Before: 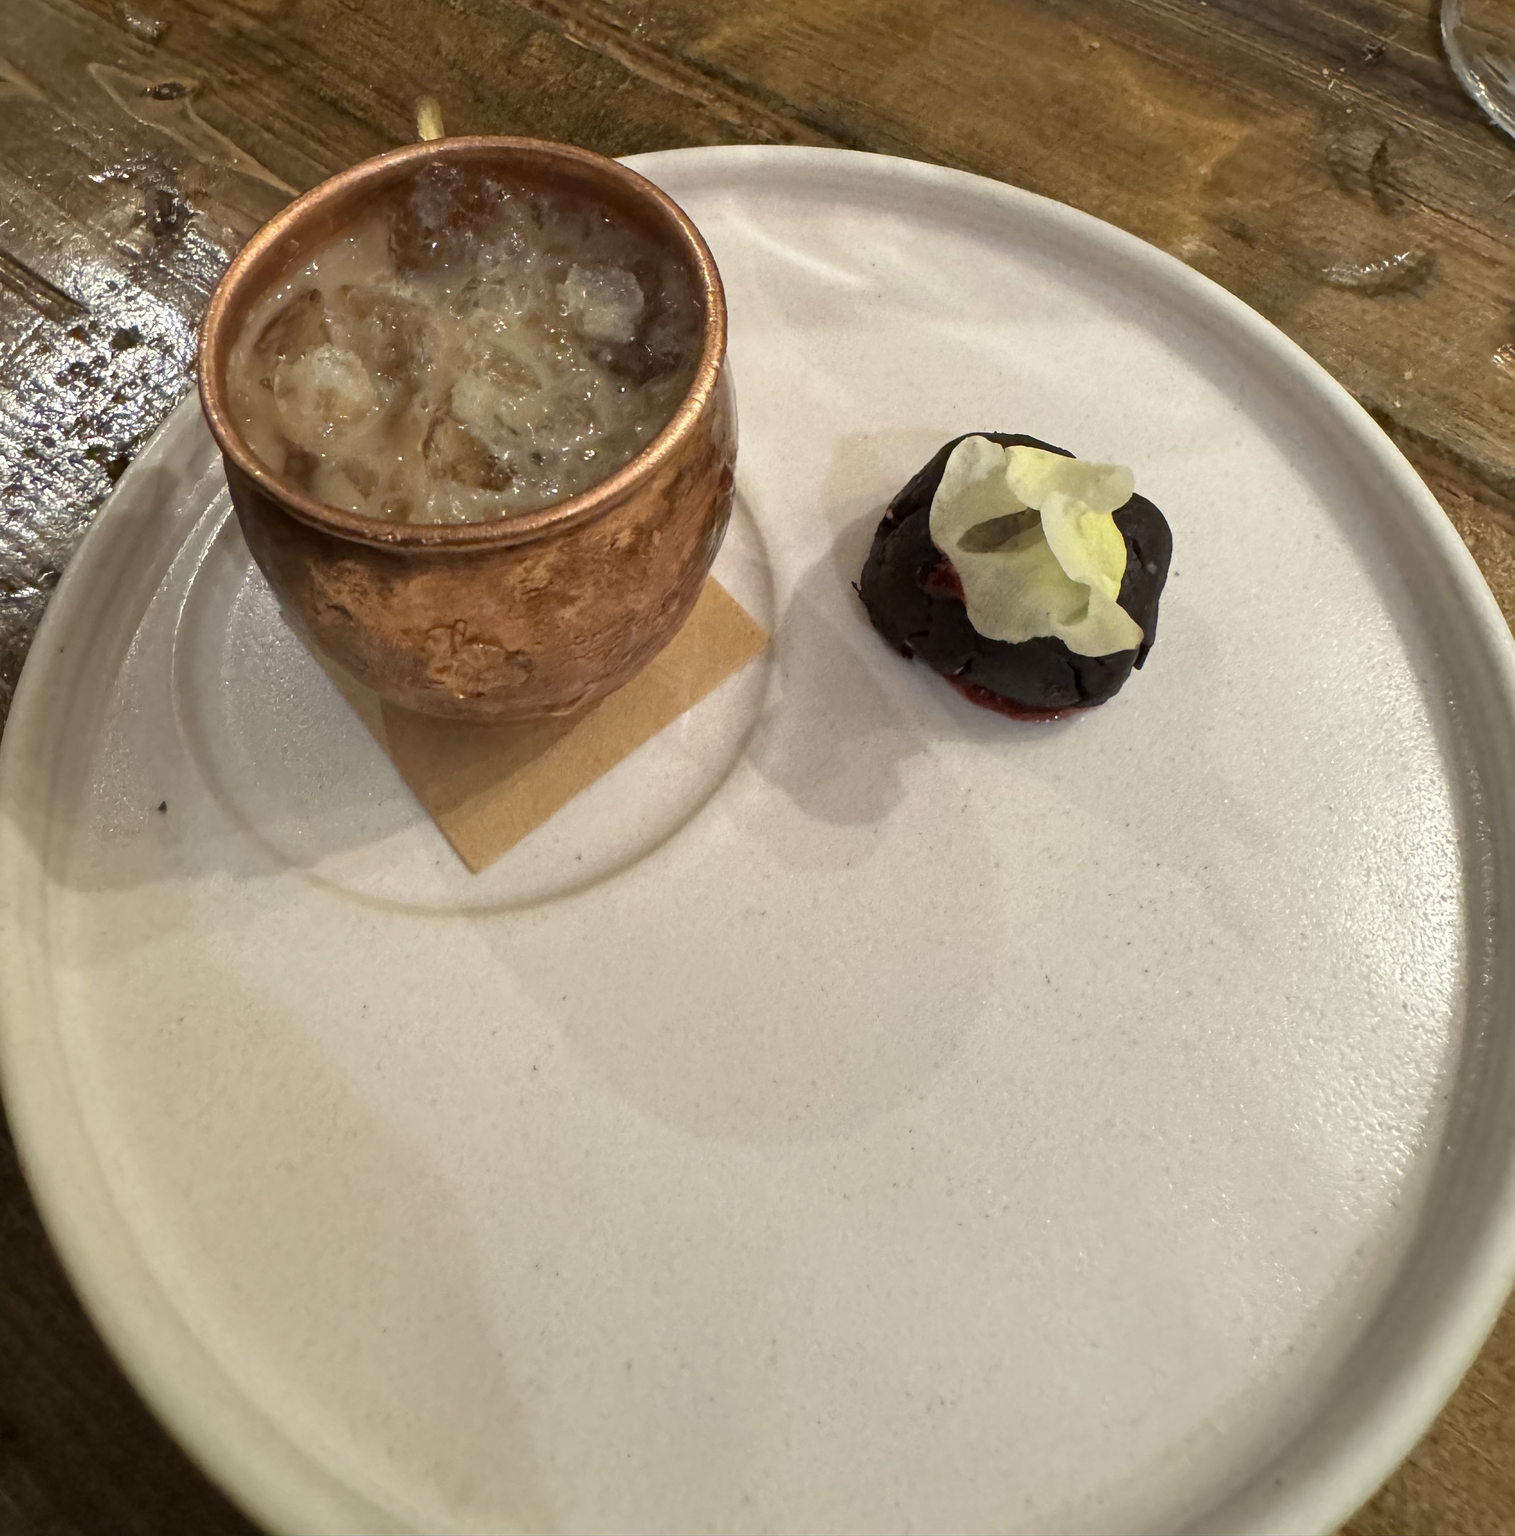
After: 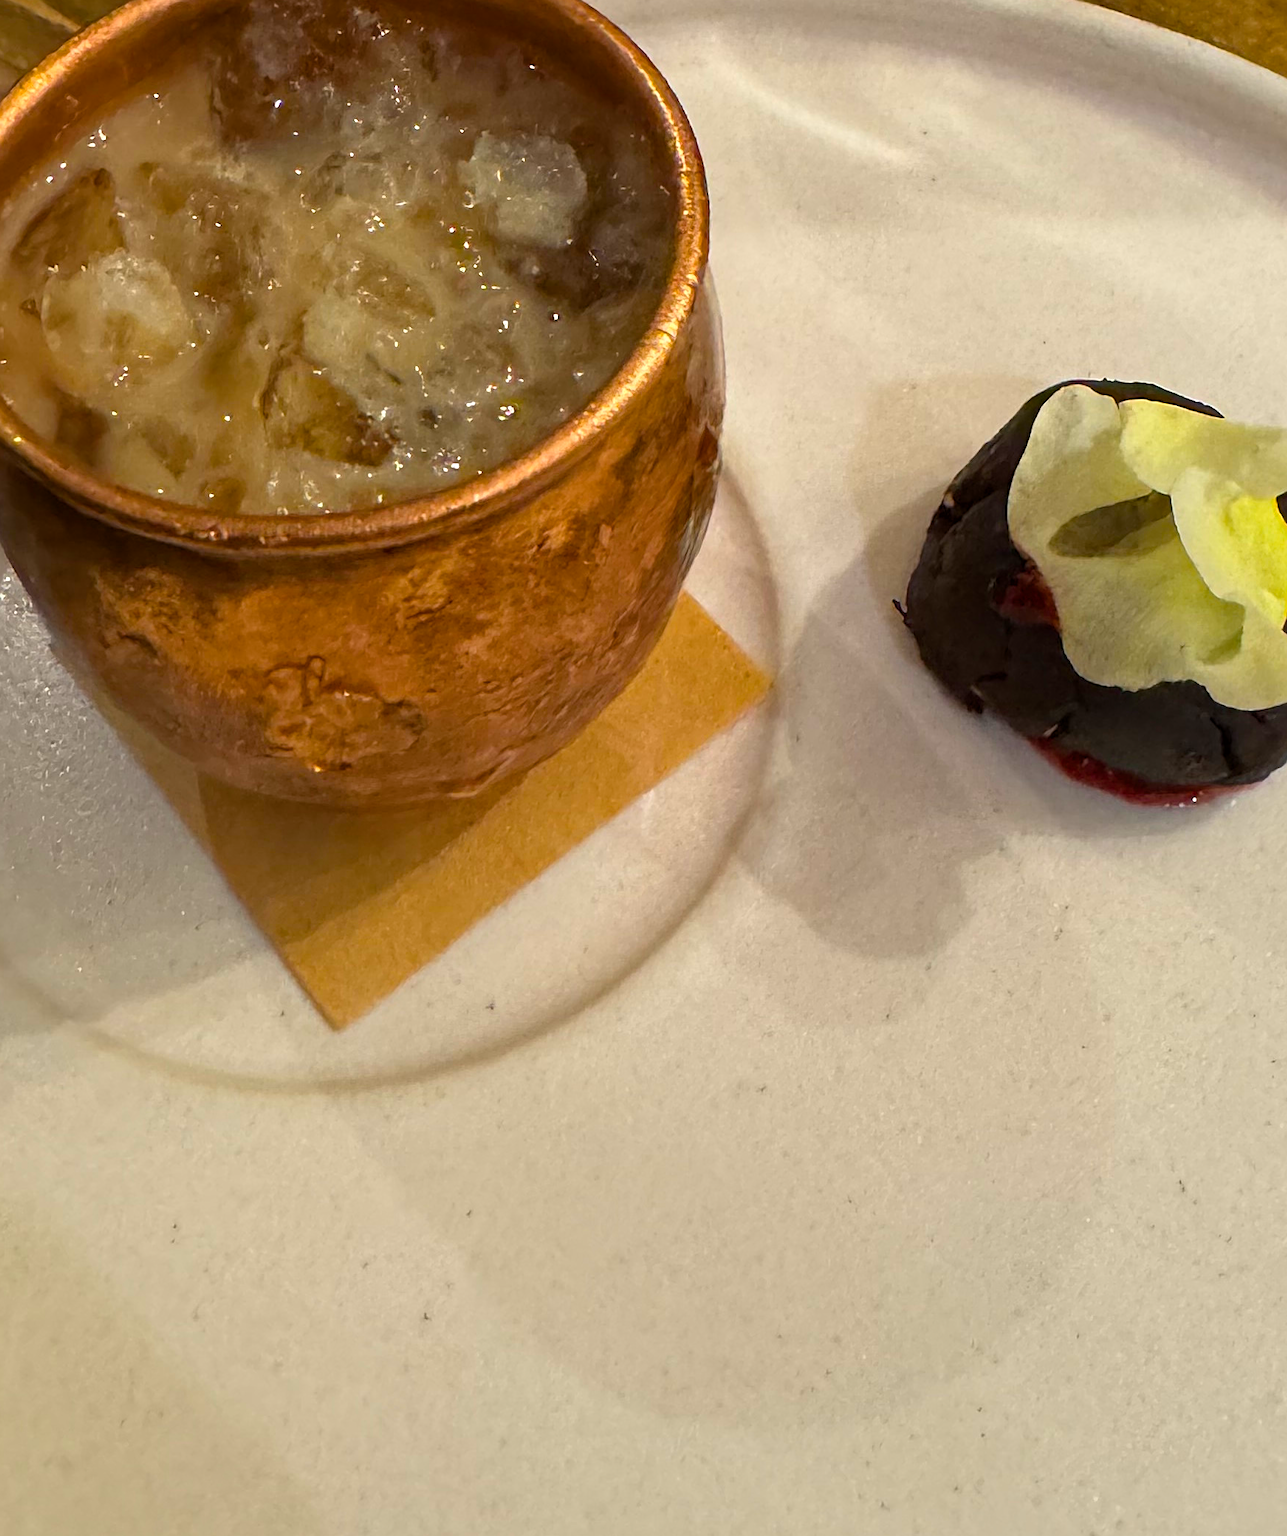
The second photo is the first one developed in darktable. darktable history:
crop: left 16.244%, top 11.398%, right 26.081%, bottom 20.729%
color balance rgb: perceptual saturation grading › global saturation 30.799%, global vibrance 20%
sharpen: on, module defaults
